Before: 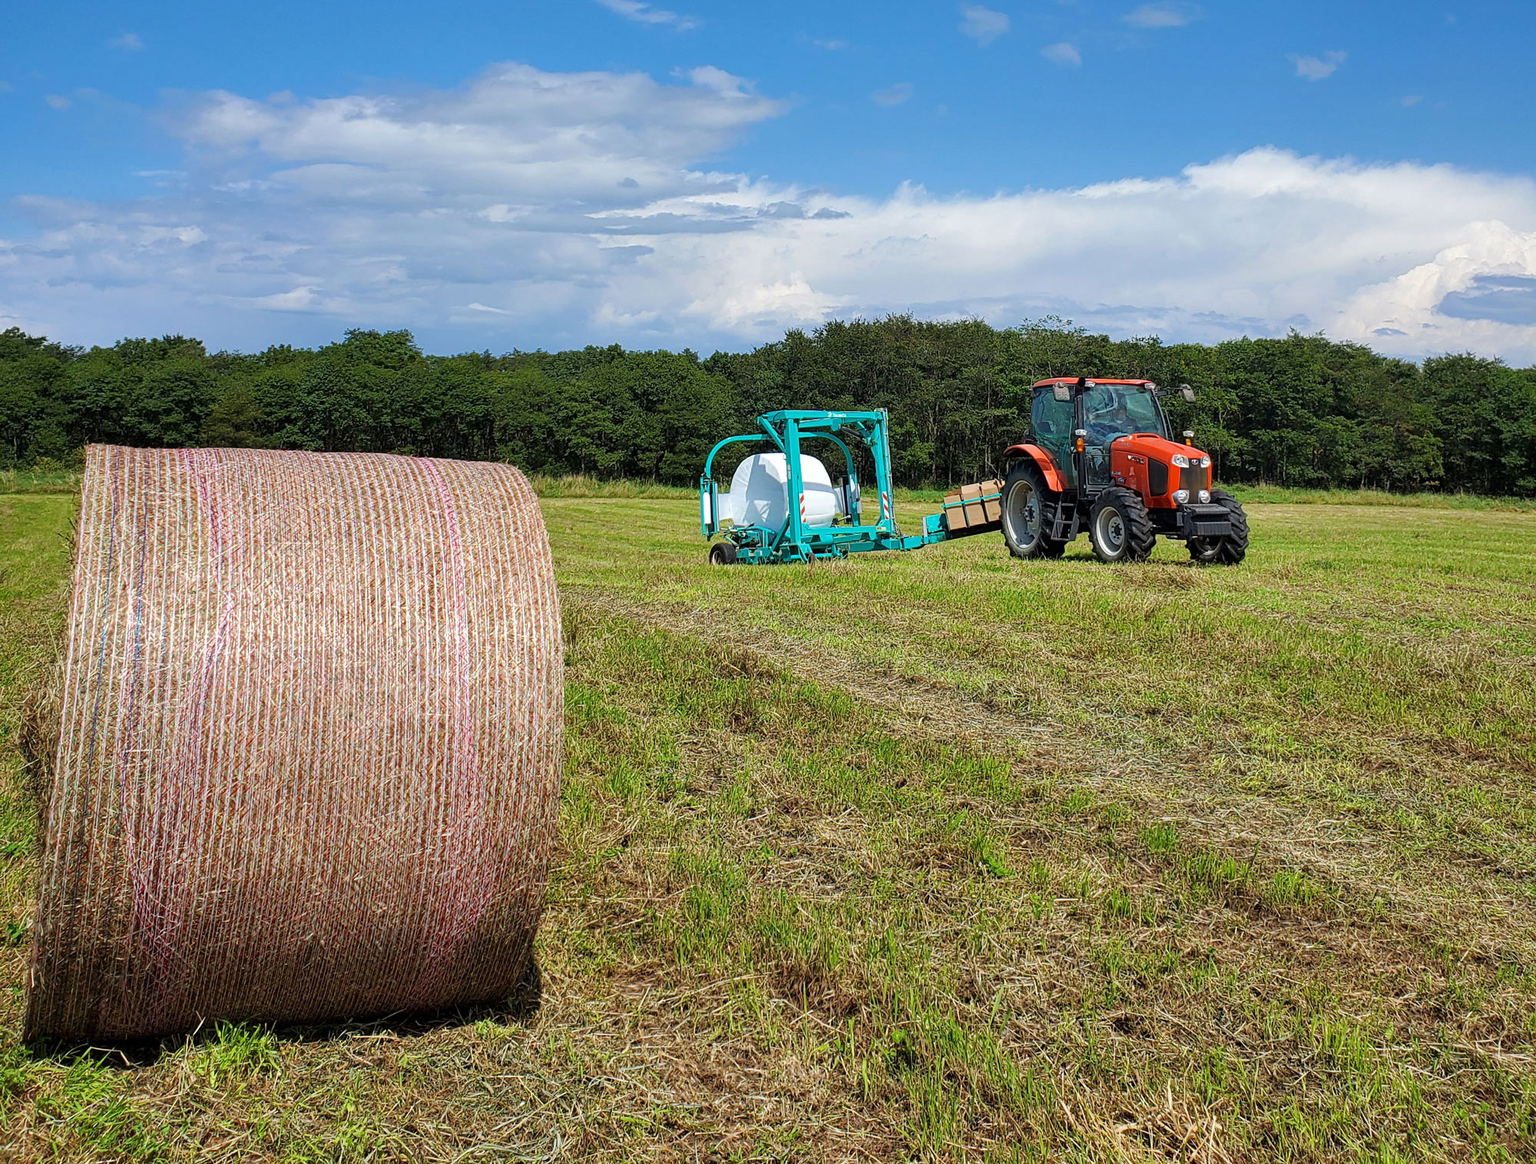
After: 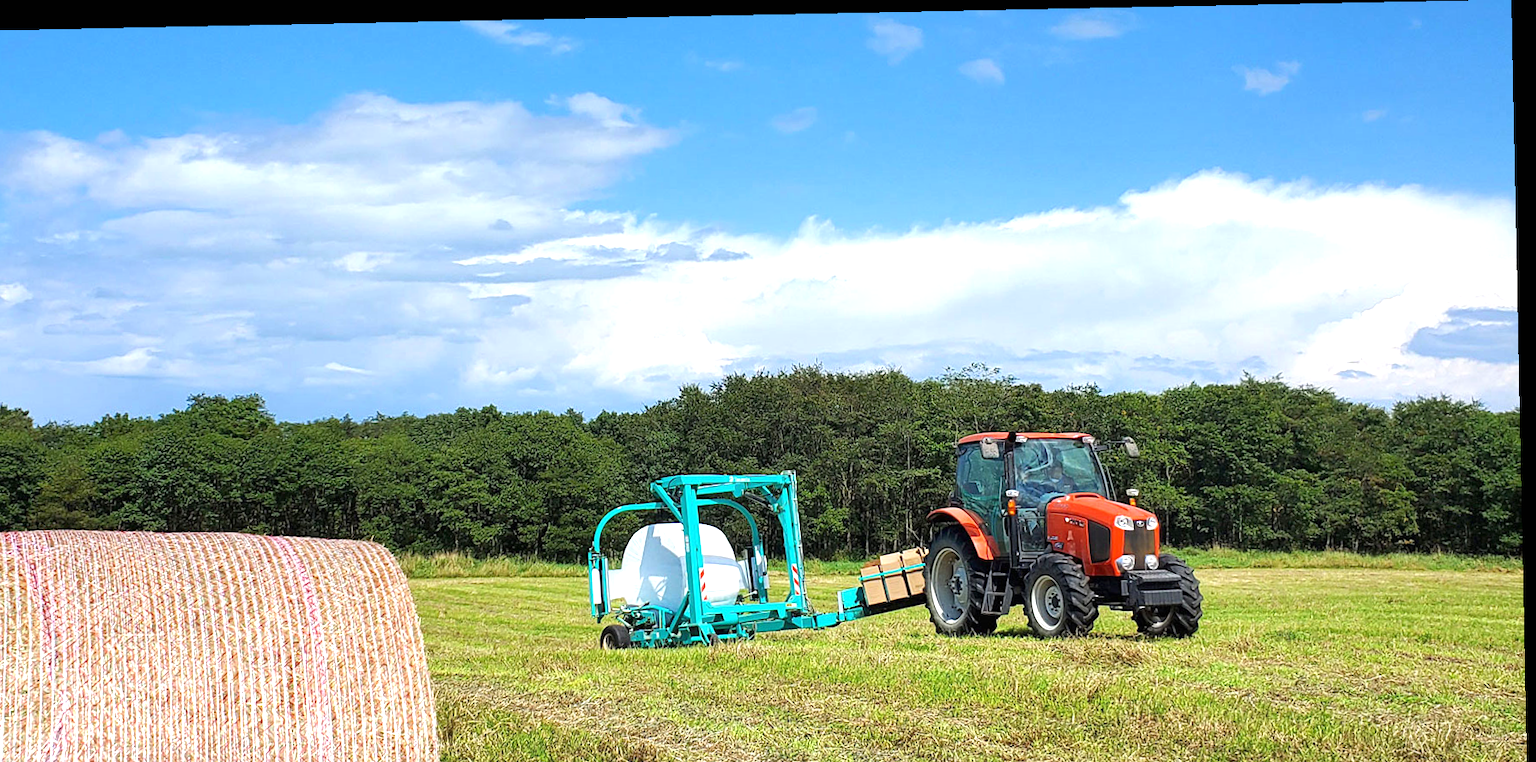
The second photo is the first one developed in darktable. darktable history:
exposure: black level correction 0, exposure 0.7 EV, compensate exposure bias true, compensate highlight preservation false
crop and rotate: left 11.812%, bottom 42.776%
rotate and perspective: rotation -1.17°, automatic cropping off
